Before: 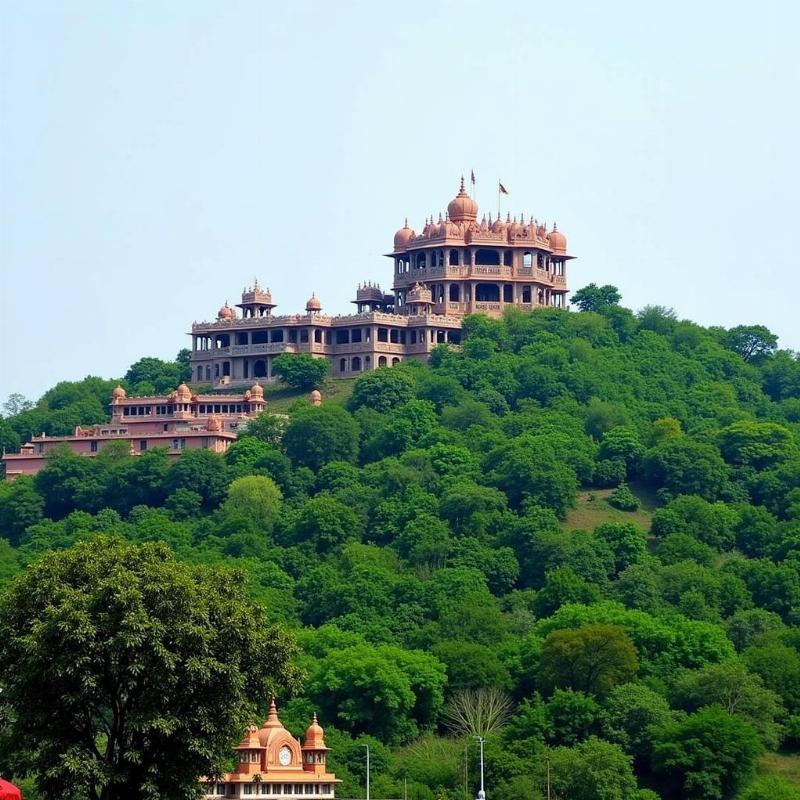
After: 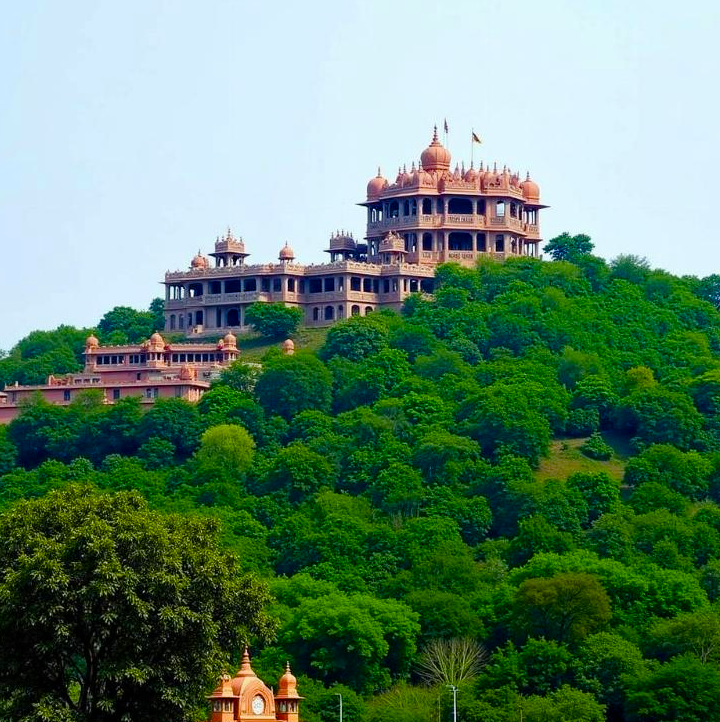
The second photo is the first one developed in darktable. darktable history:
crop: left 3.469%, top 6.377%, right 6.414%, bottom 3.324%
color balance rgb: shadows lift › luminance -20.054%, linear chroma grading › global chroma 8.825%, perceptual saturation grading › global saturation 0.668%, perceptual saturation grading › mid-tones 6.22%, perceptual saturation grading › shadows 71.934%
